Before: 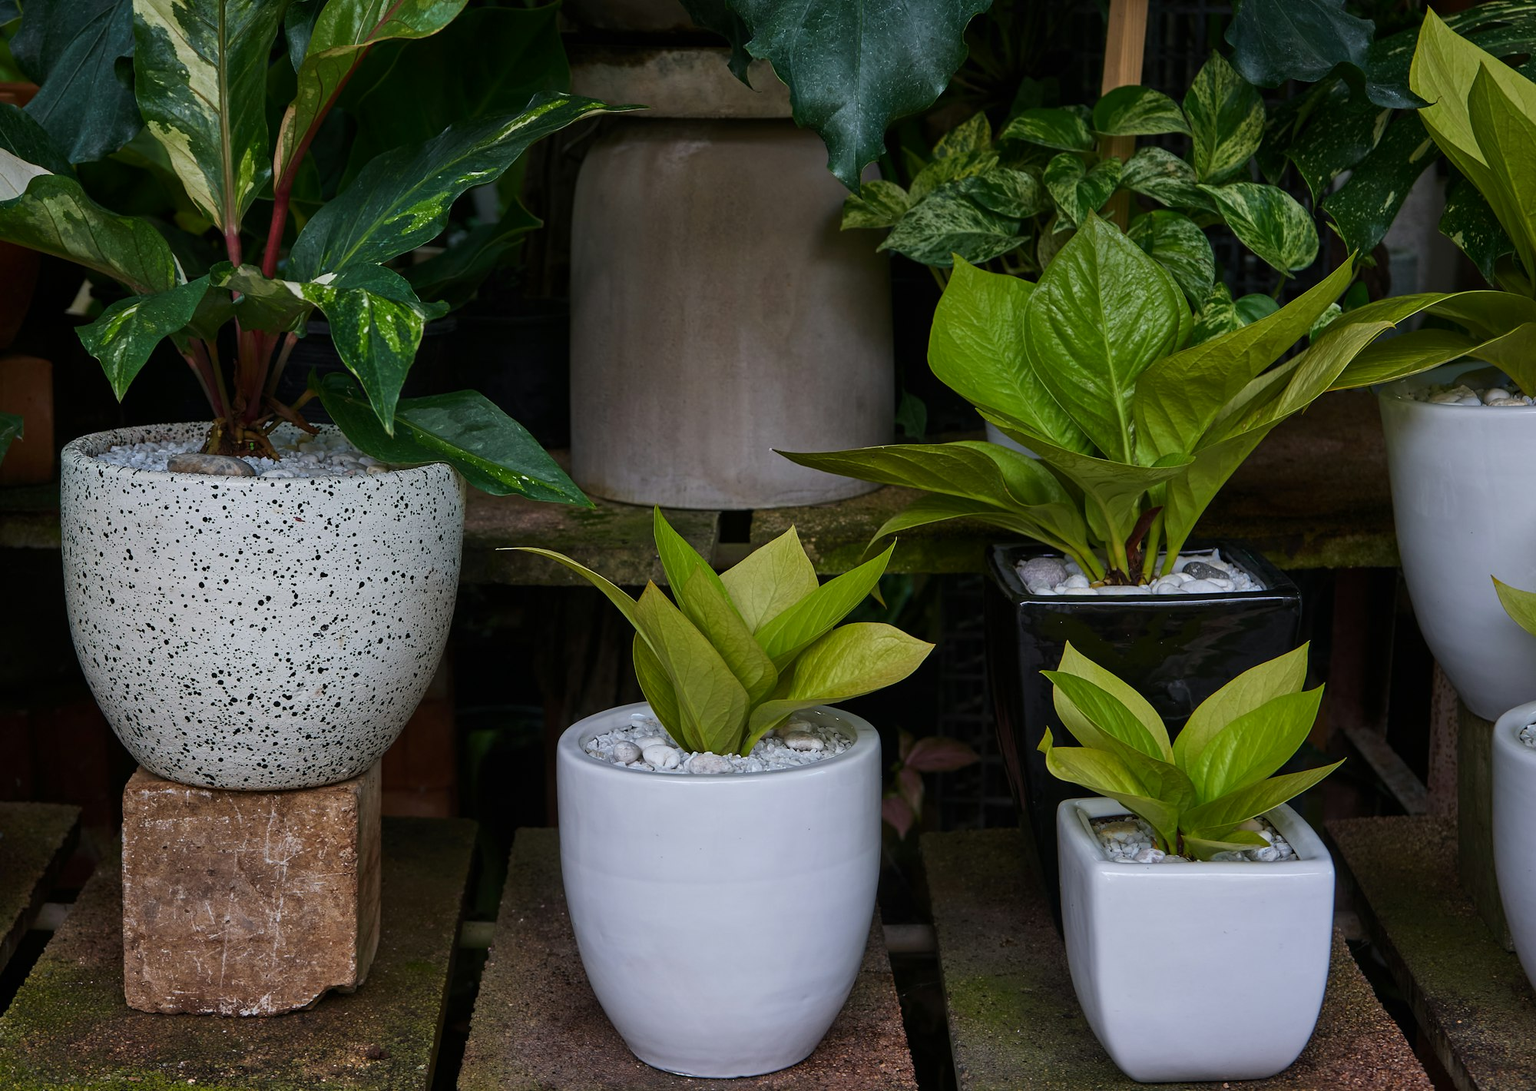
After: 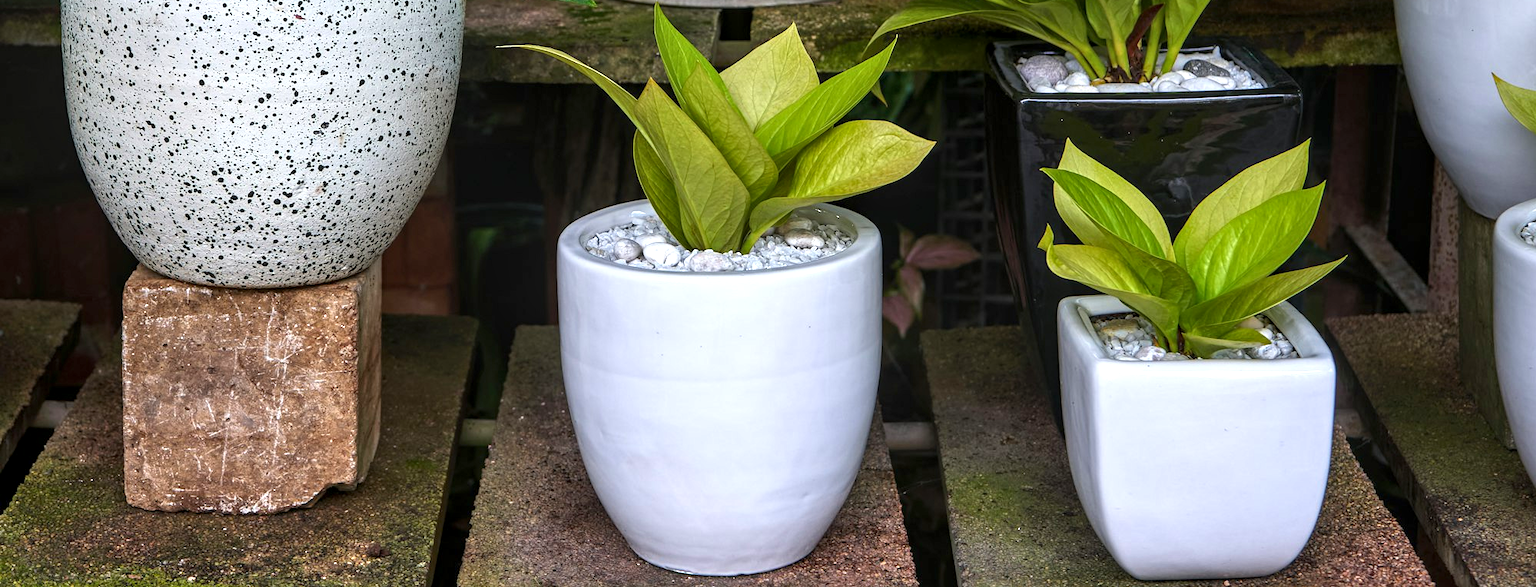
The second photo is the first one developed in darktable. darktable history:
exposure: exposure 1 EV, compensate highlight preservation false
crop and rotate: top 46.097%, right 0.032%
local contrast: on, module defaults
